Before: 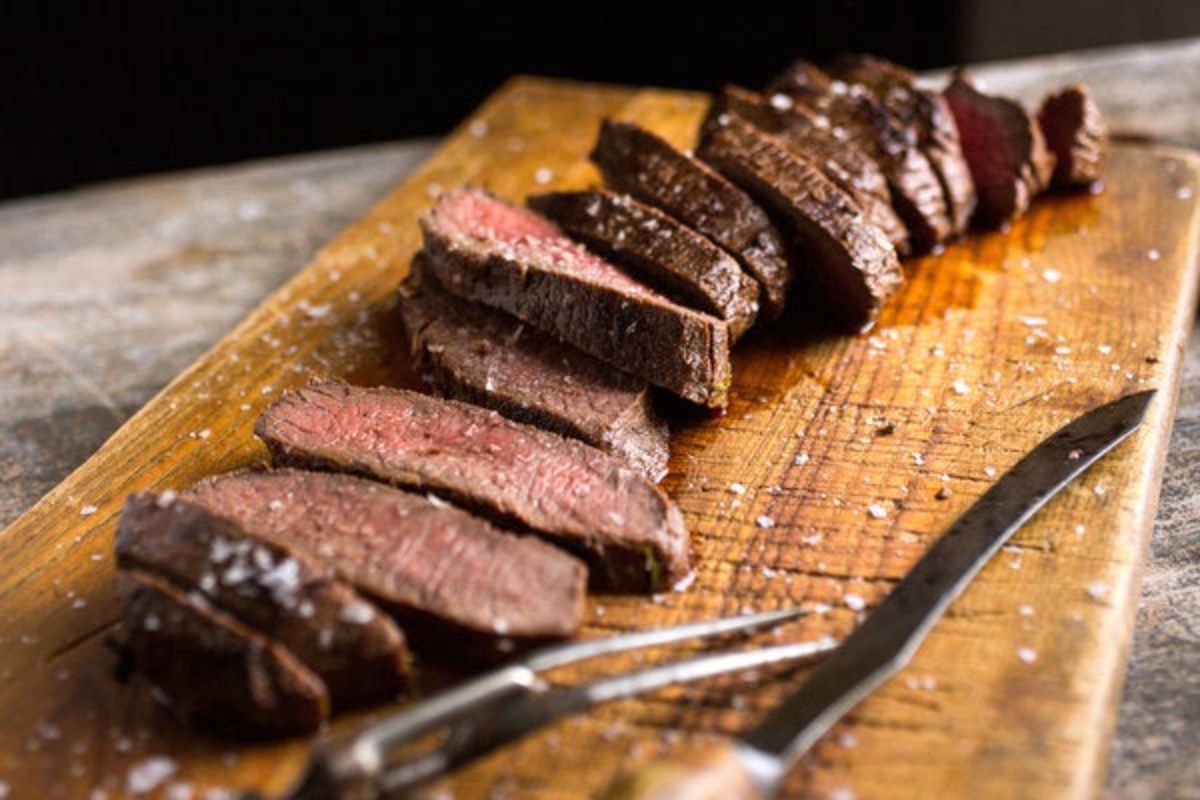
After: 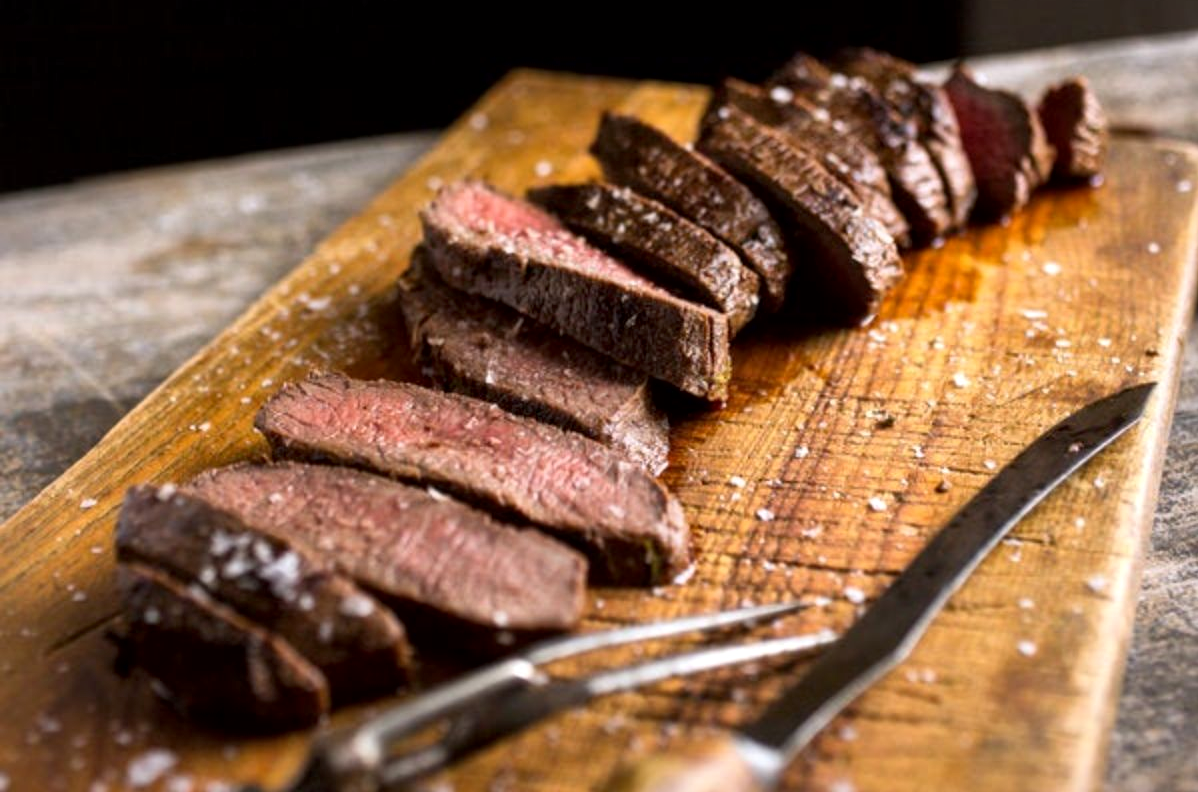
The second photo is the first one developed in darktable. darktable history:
local contrast: mode bilateral grid, contrast 20, coarseness 49, detail 128%, midtone range 0.2
exposure: black level correction 0.001, compensate highlight preservation false
crop: top 0.99%, right 0.088%
